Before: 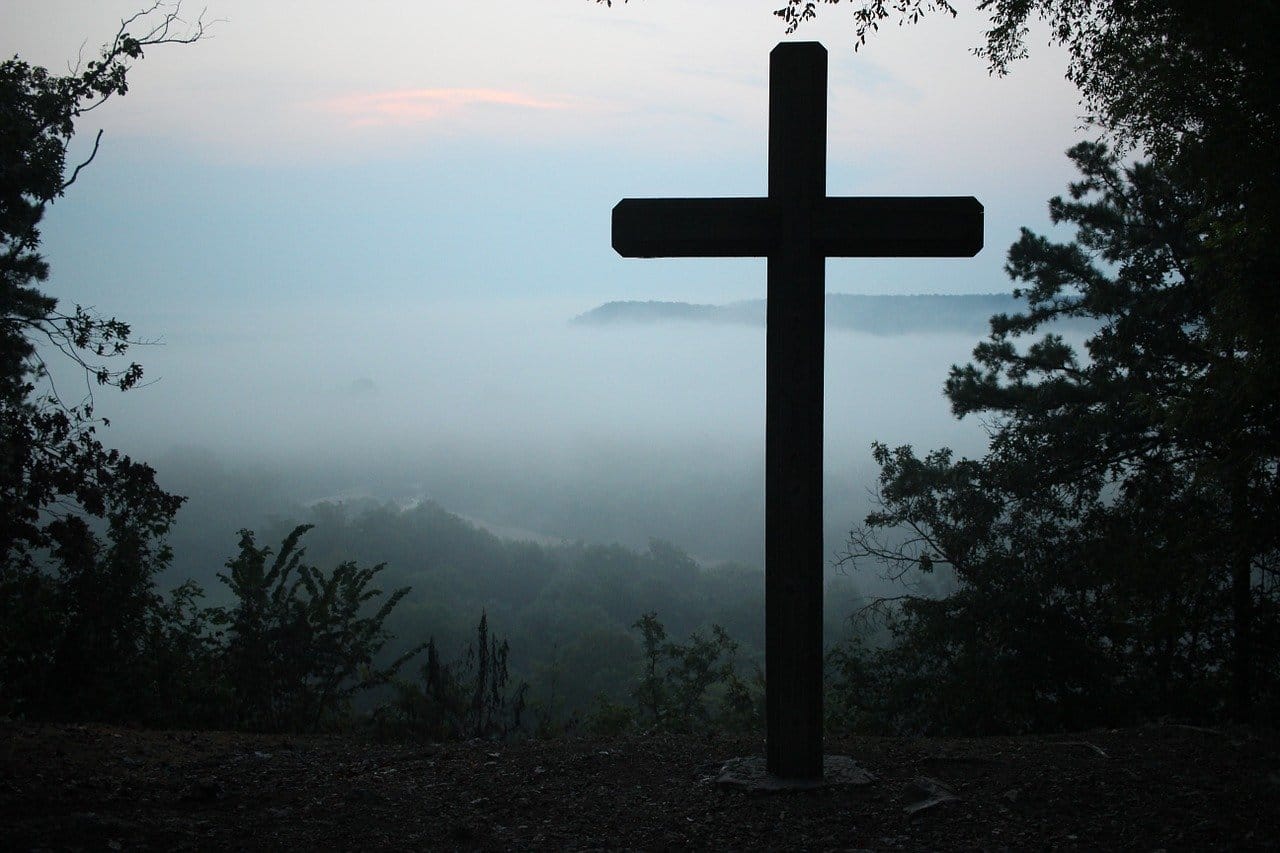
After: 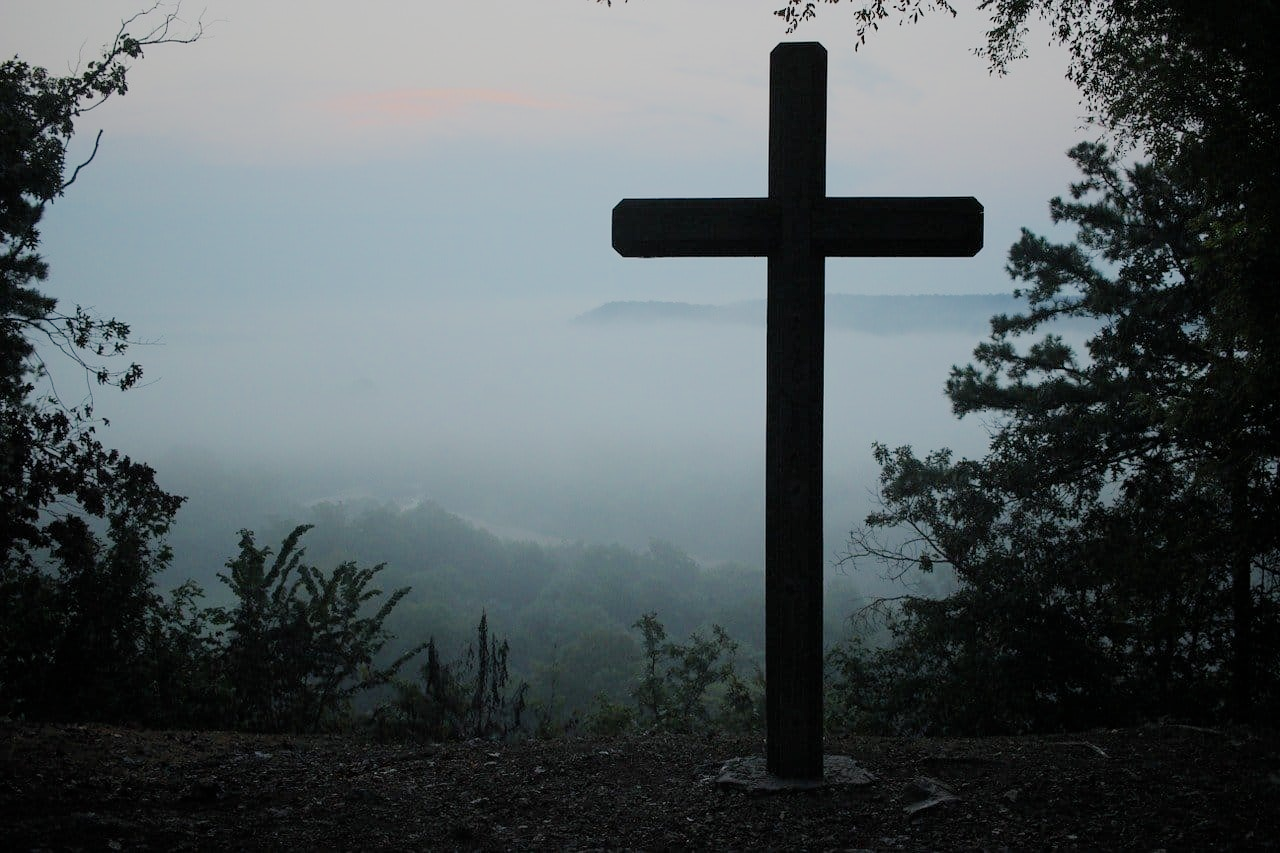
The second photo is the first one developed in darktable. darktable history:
filmic rgb: black relative exposure -8 EV, white relative exposure 8.03 EV, threshold 3.04 EV, hardness 2.48, latitude 9.18%, contrast 0.723, highlights saturation mix 8.55%, shadows ↔ highlights balance 2.1%, enable highlight reconstruction true
exposure: black level correction 0, exposure 0.701 EV, compensate highlight preservation false
